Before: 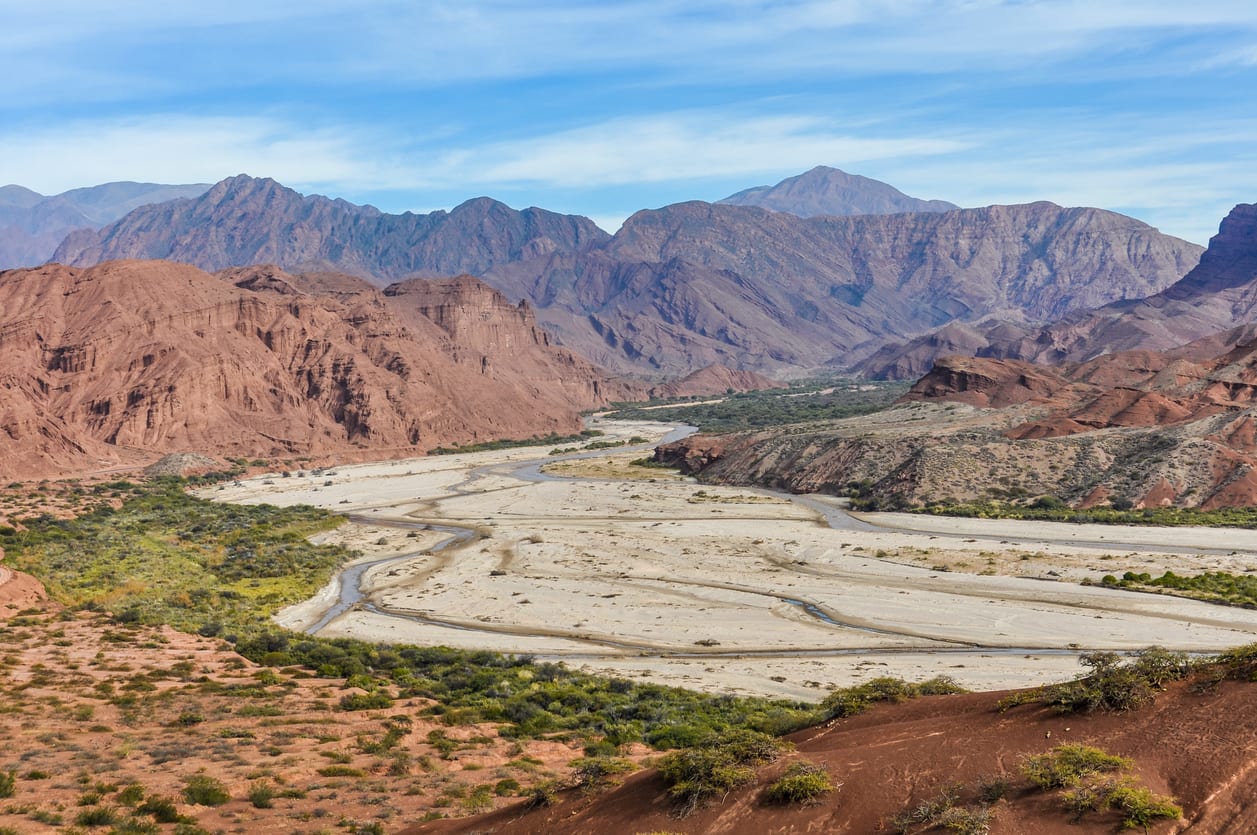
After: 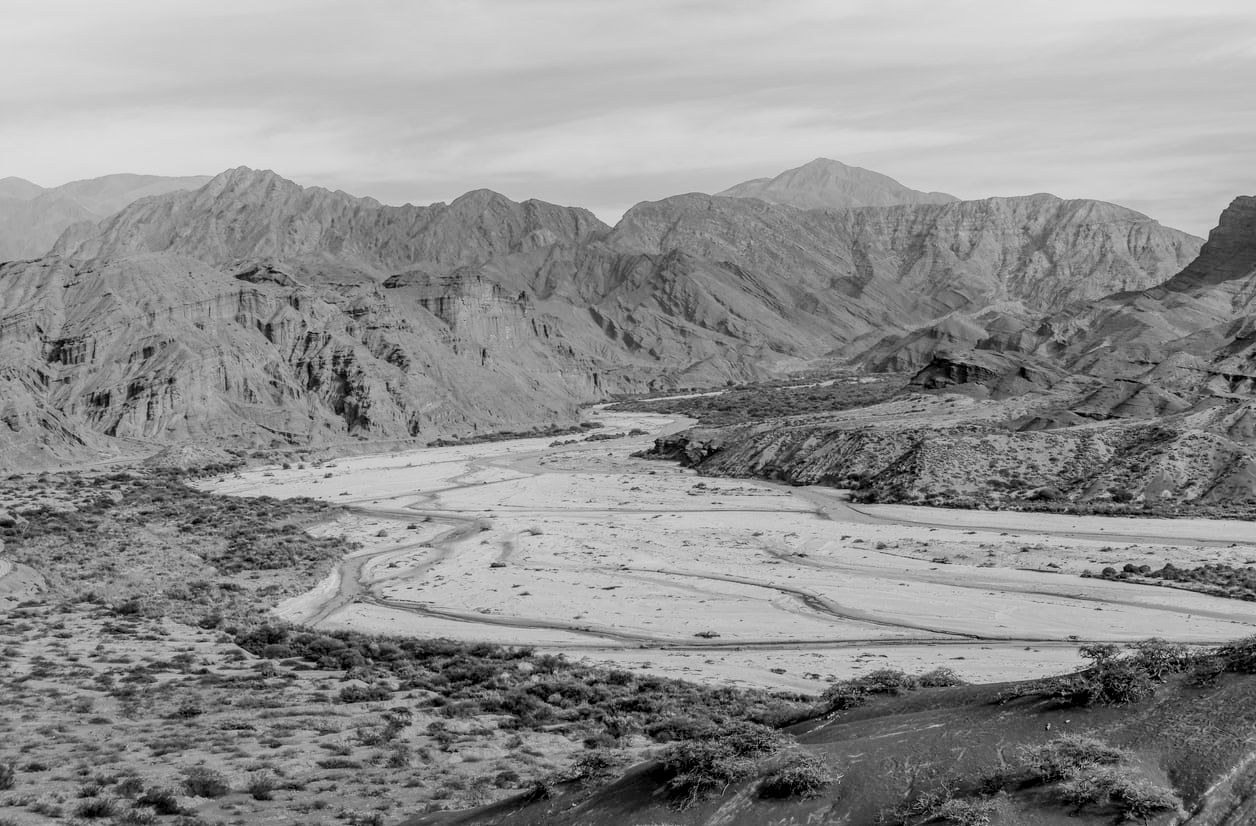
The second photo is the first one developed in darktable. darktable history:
local contrast: on, module defaults
crop: top 1.049%, right 0.001%
filmic rgb: black relative exposure -7.32 EV, white relative exposure 5.09 EV, hardness 3.2
monochrome: a 16.01, b -2.65, highlights 0.52
contrast brightness saturation: saturation -0.1
shadows and highlights: shadows -21.3, highlights 100, soften with gaussian
